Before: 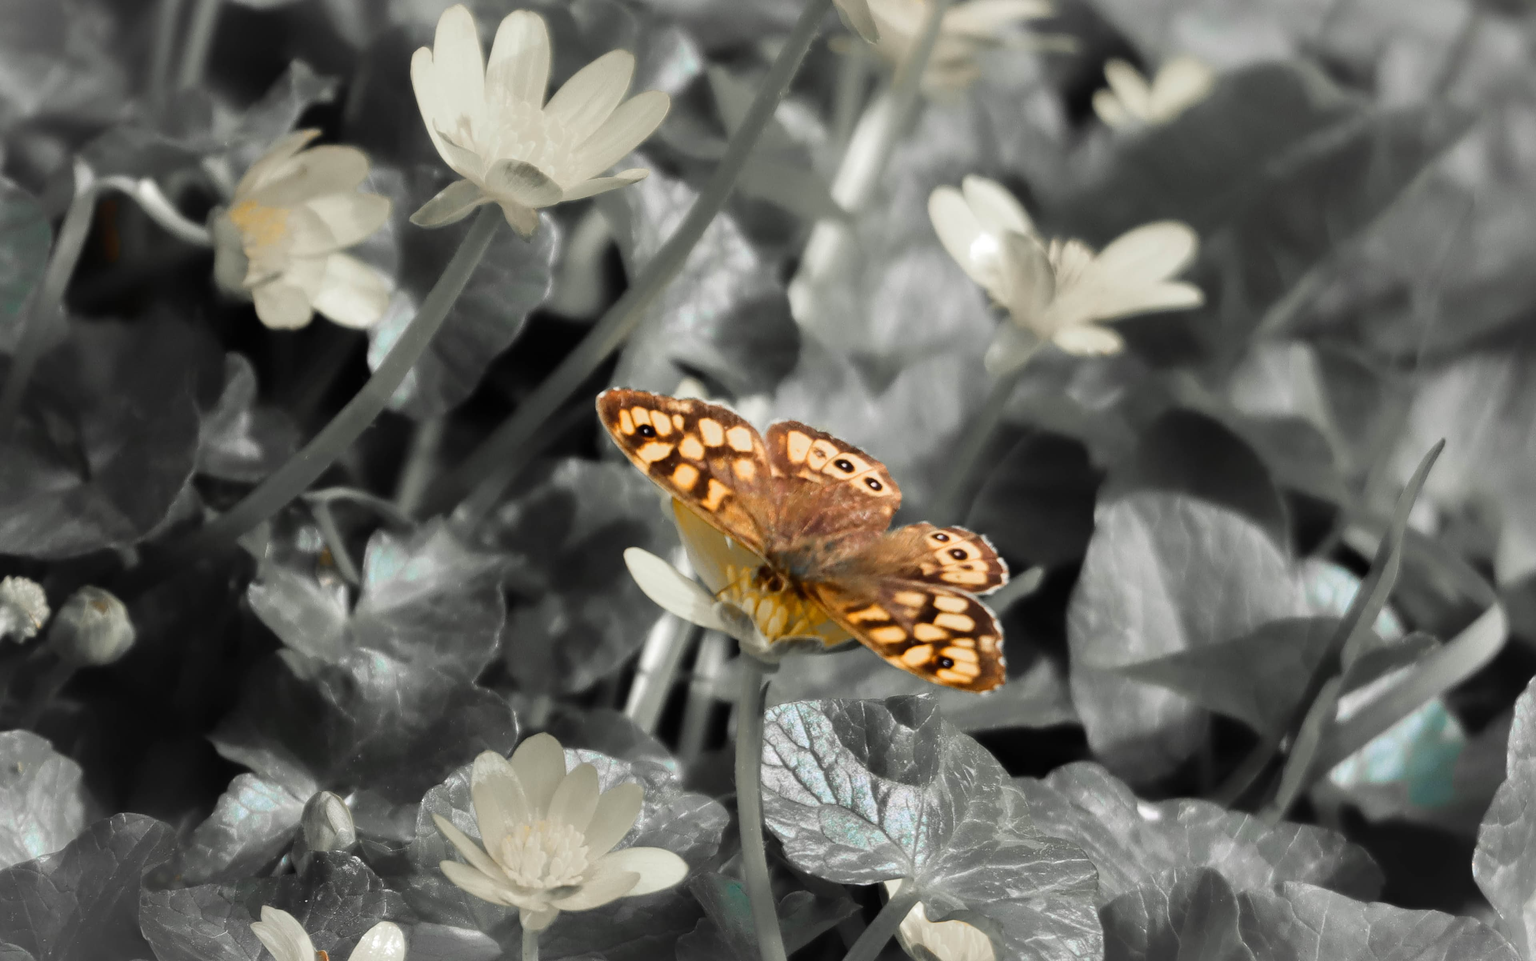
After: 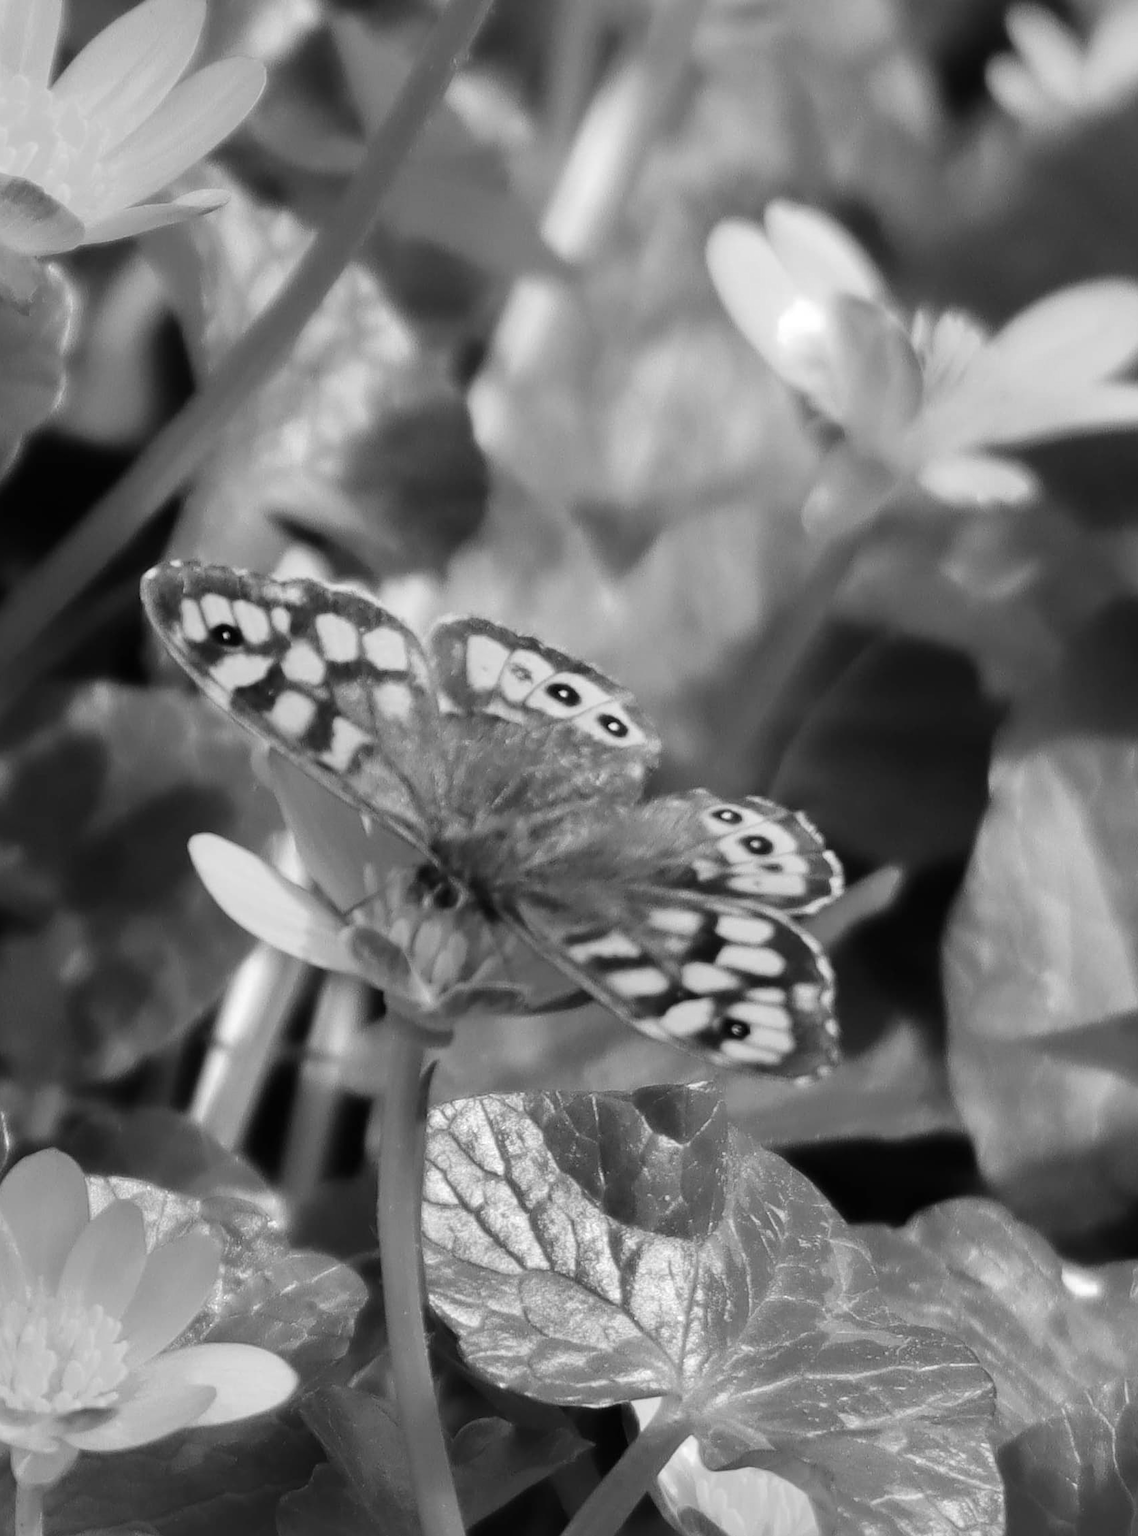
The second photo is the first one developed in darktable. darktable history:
color zones: curves: ch0 [(0, 0.613) (0.01, 0.613) (0.245, 0.448) (0.498, 0.529) (0.642, 0.665) (0.879, 0.777) (0.99, 0.613)]; ch1 [(0, 0) (0.143, 0) (0.286, 0) (0.429, 0) (0.571, 0) (0.714, 0) (0.857, 0)]
crop: left 33.427%, top 6.017%, right 22.984%
